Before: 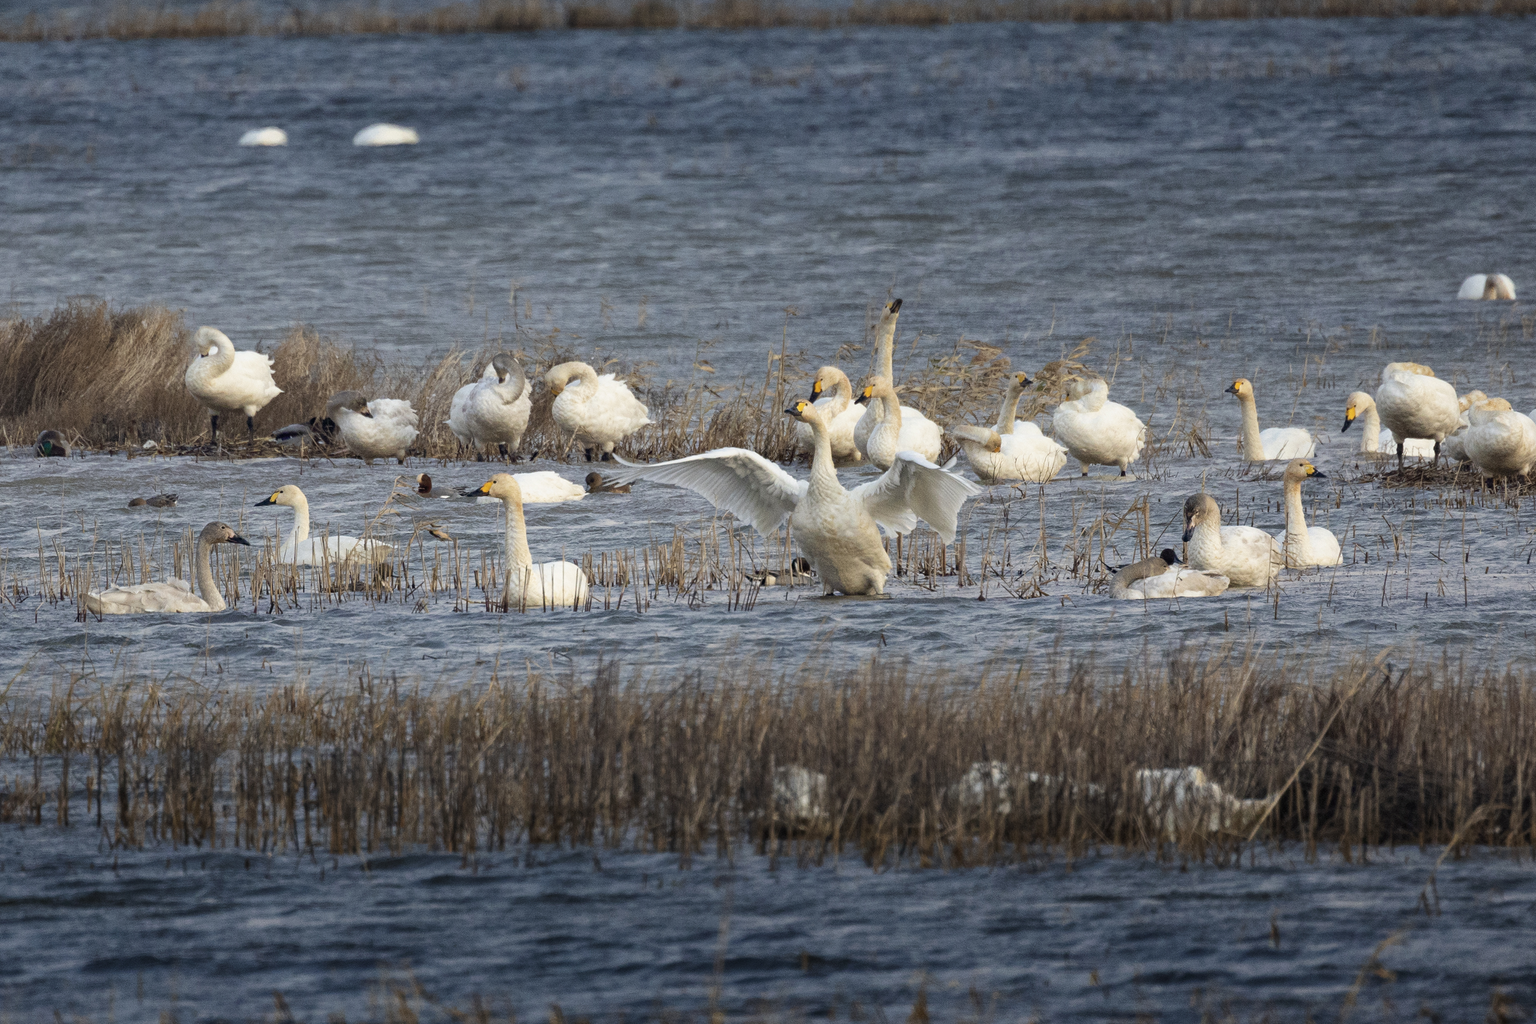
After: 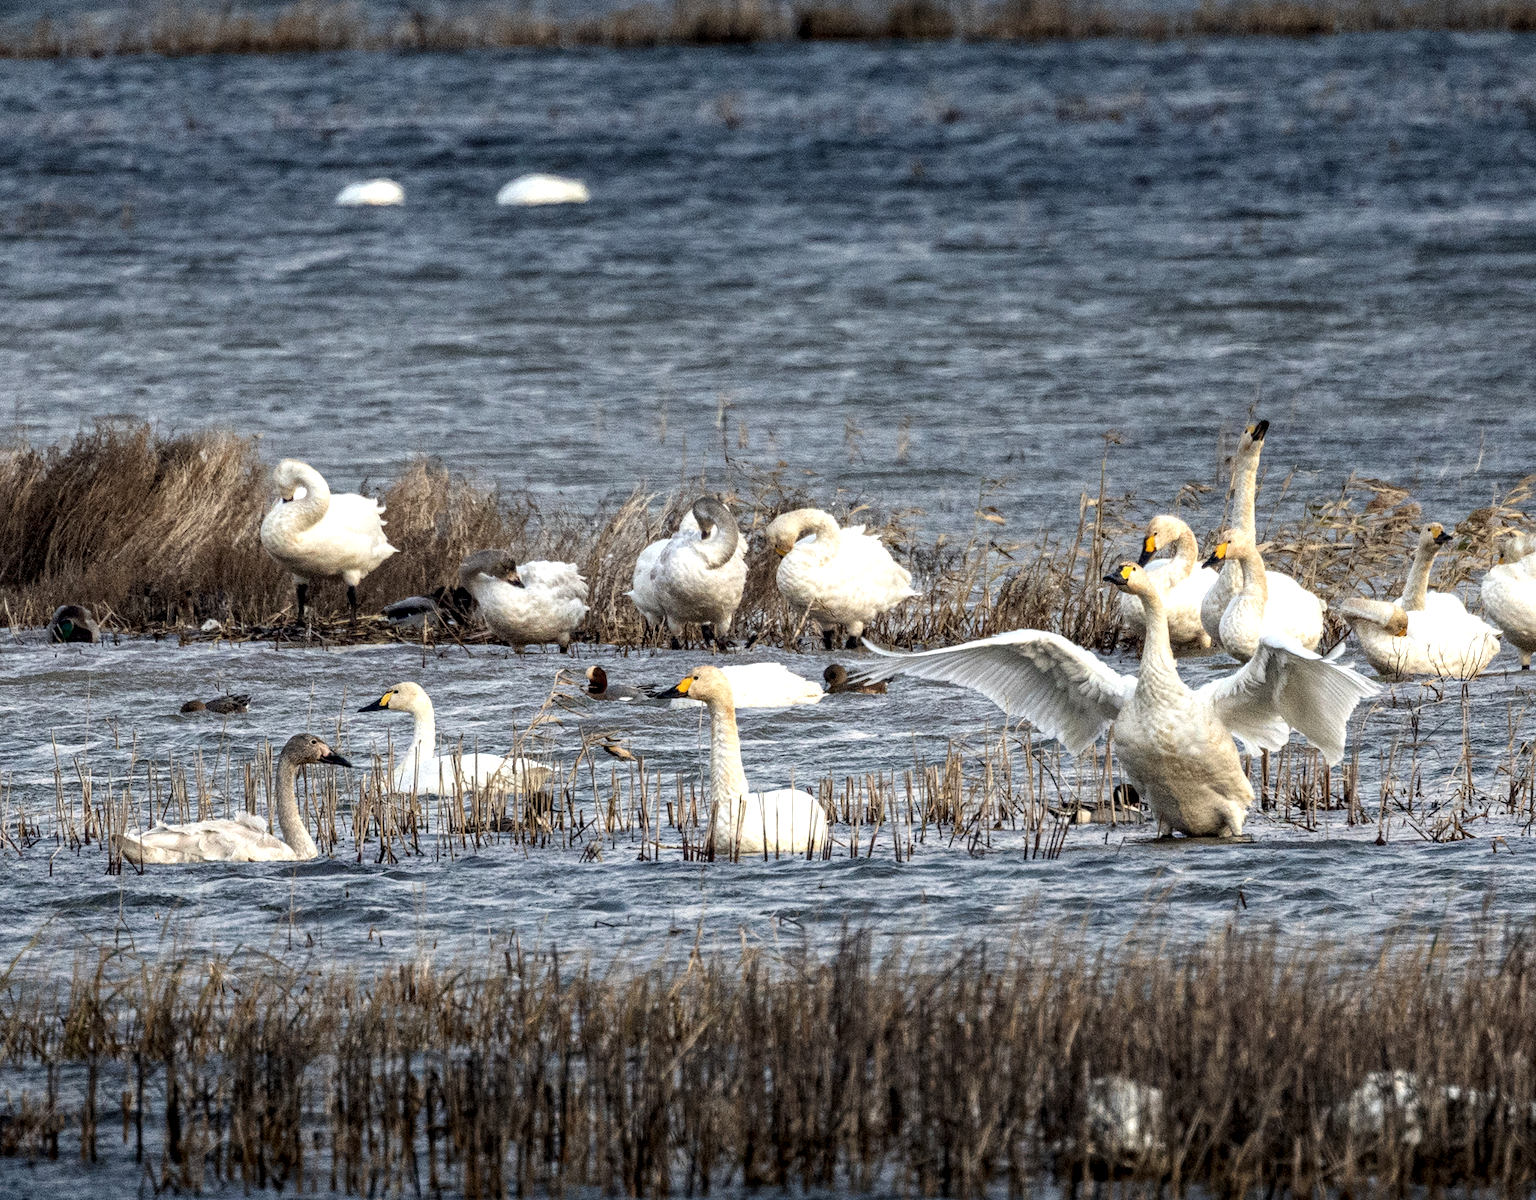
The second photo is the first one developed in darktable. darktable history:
crop: right 28.885%, bottom 16.626%
local contrast: highlights 19%, detail 186%
